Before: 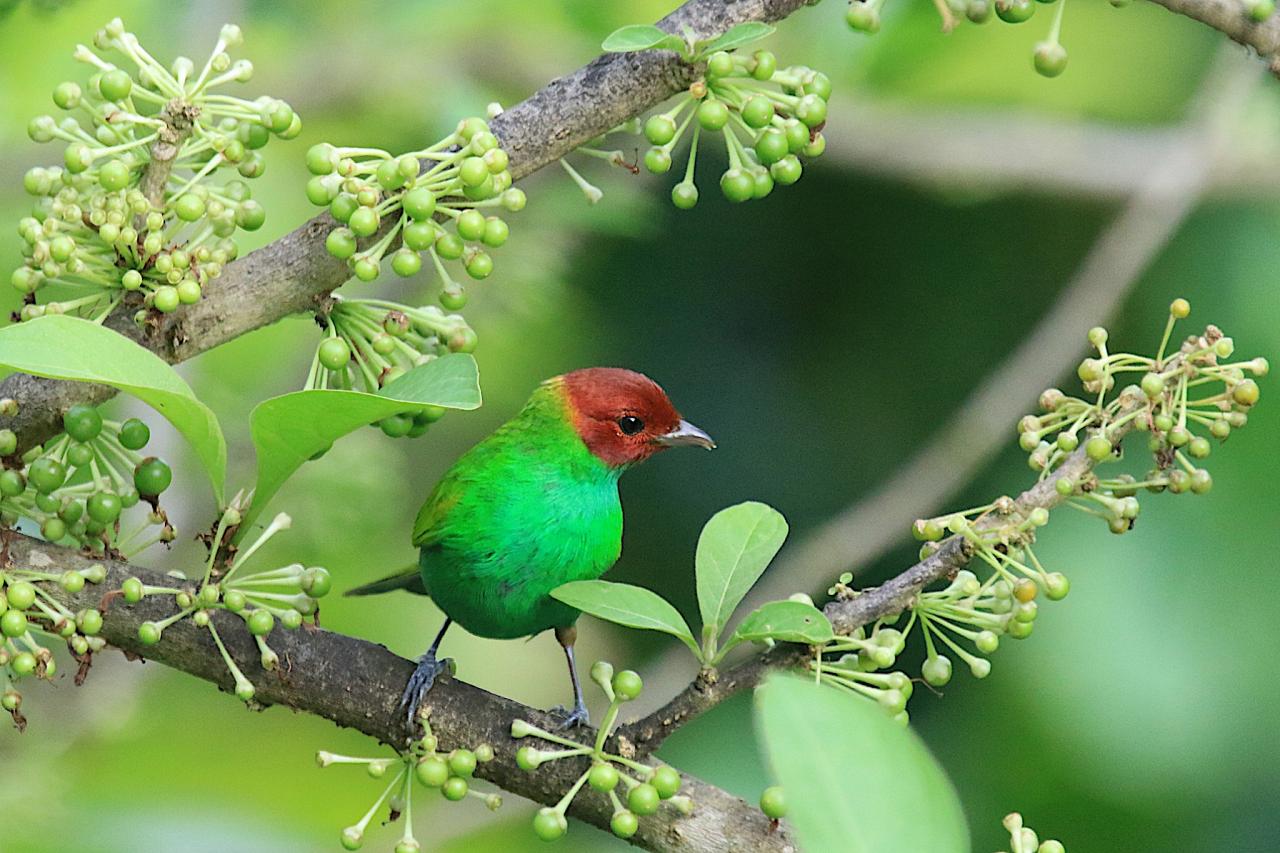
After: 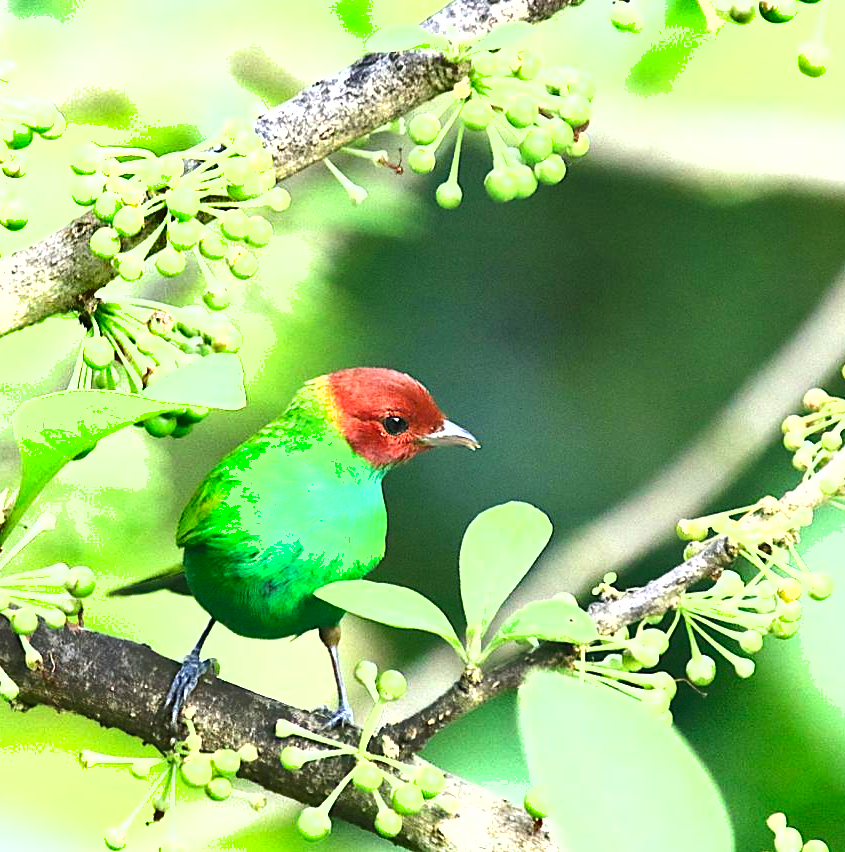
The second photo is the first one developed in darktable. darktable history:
exposure: black level correction 0, exposure 1.55 EV, compensate exposure bias true, compensate highlight preservation false
shadows and highlights: low approximation 0.01, soften with gaussian
crop and rotate: left 18.442%, right 15.508%
